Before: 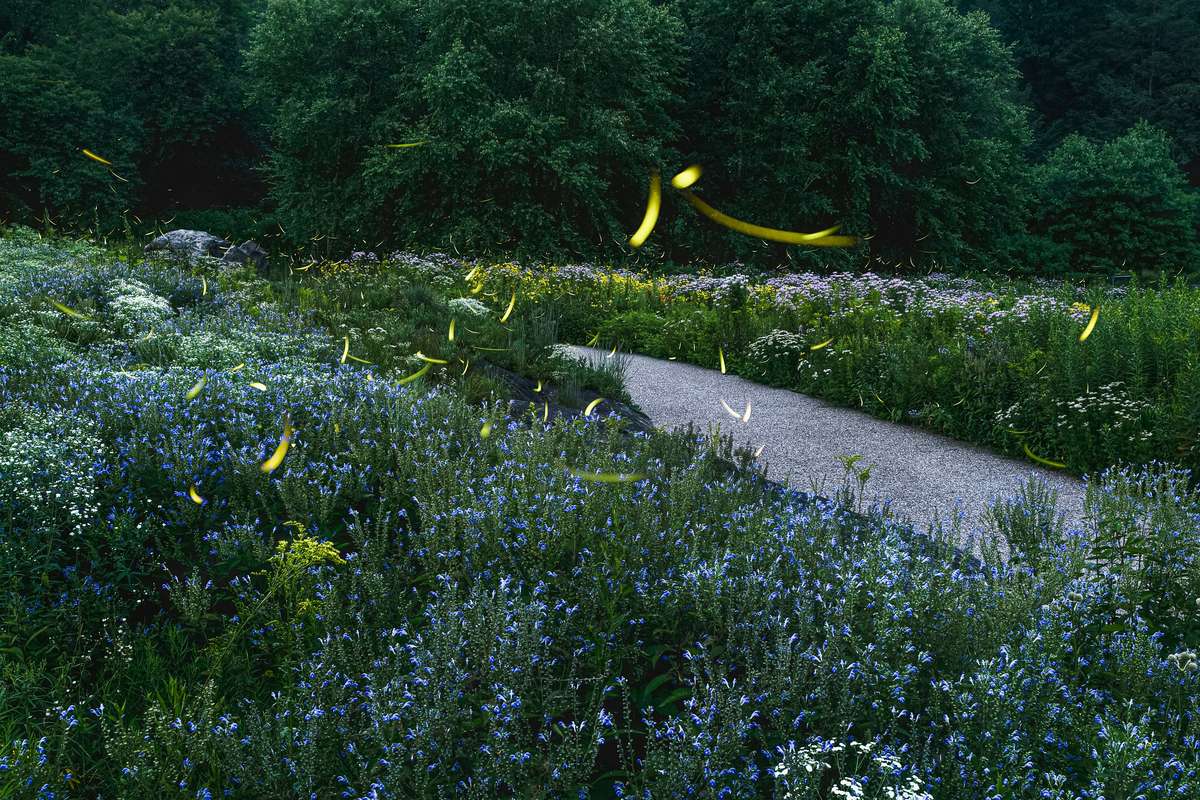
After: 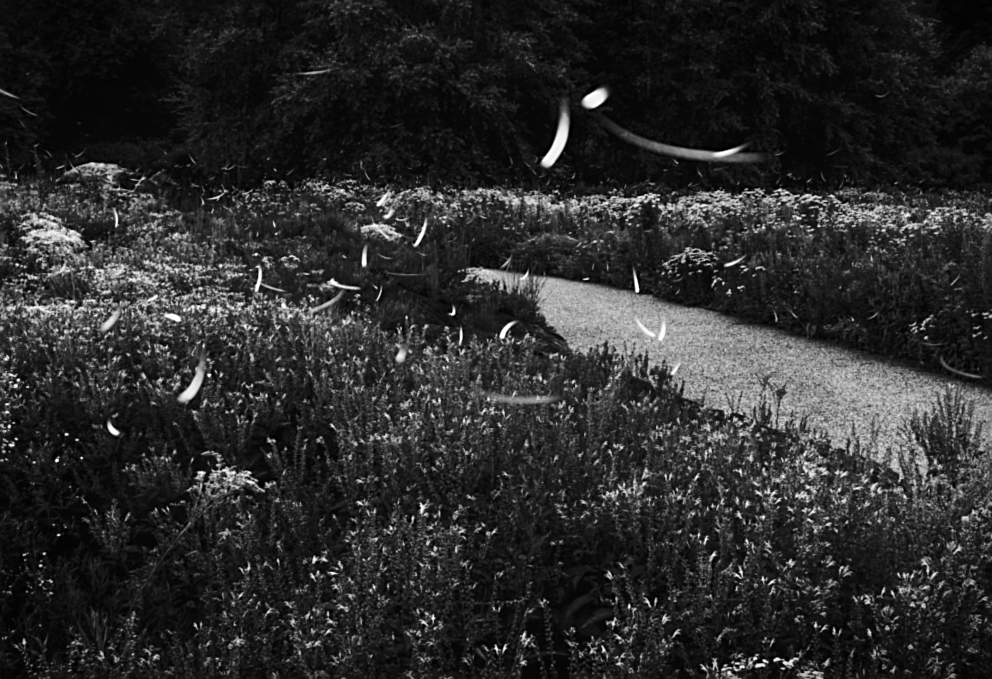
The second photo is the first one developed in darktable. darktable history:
sharpen: on, module defaults
crop: left 6.446%, top 8.188%, right 9.538%, bottom 3.548%
shadows and highlights: shadows -20, white point adjustment -2, highlights -35
rotate and perspective: rotation -1.42°, crop left 0.016, crop right 0.984, crop top 0.035, crop bottom 0.965
lowpass: radius 0.76, contrast 1.56, saturation 0, unbound 0
vignetting: fall-off start 87%, automatic ratio true
